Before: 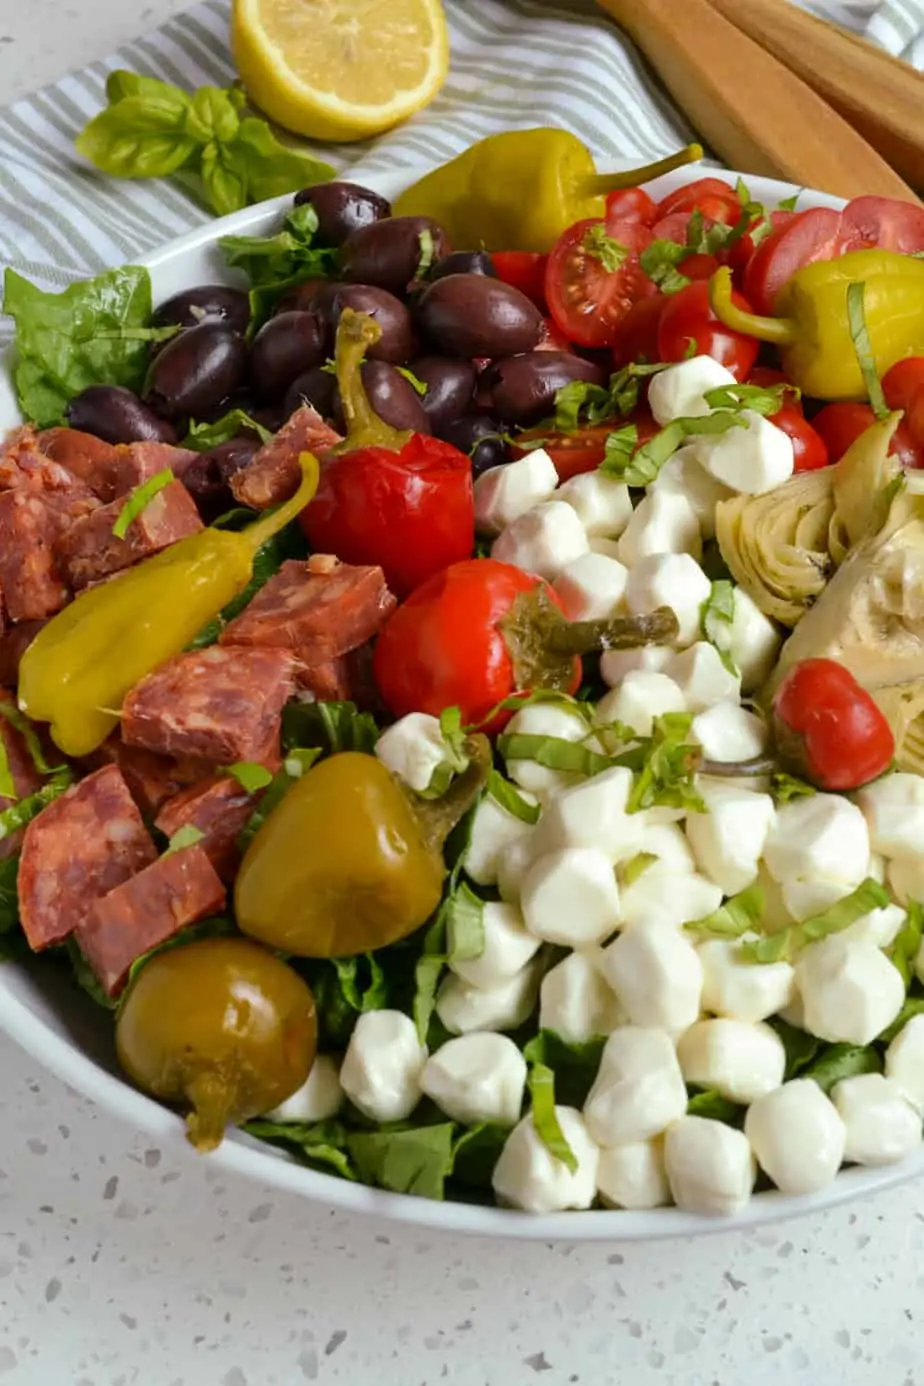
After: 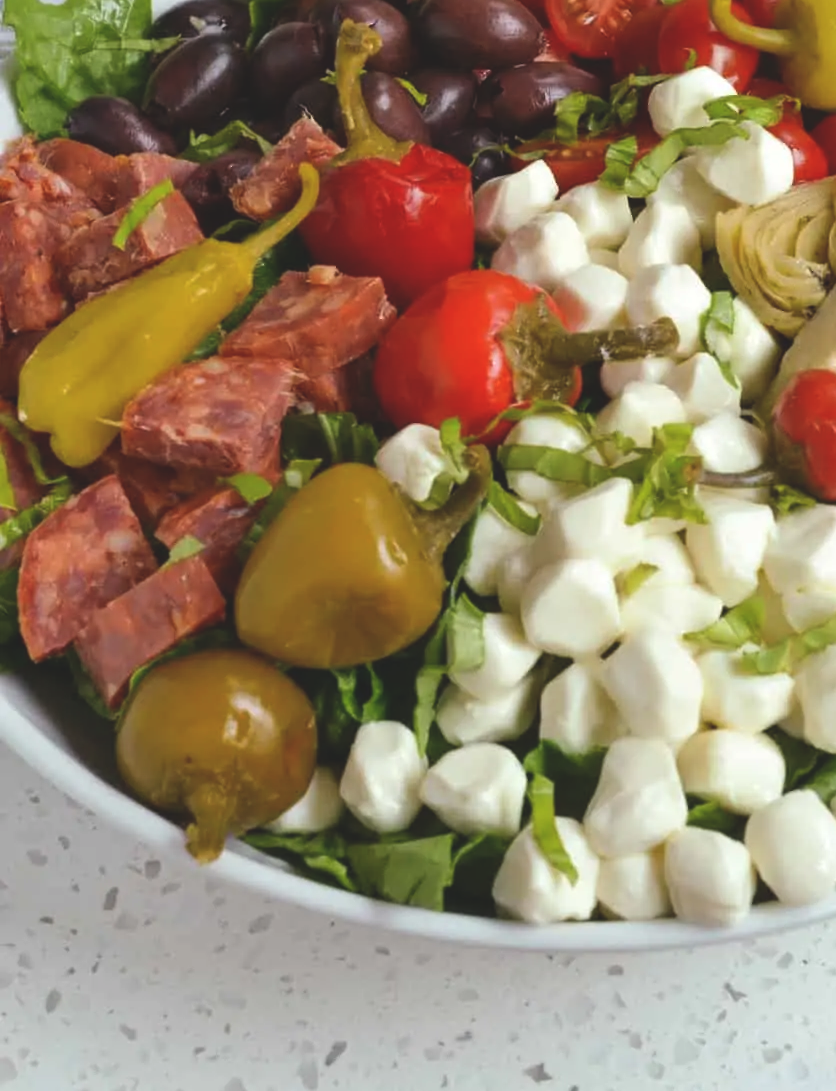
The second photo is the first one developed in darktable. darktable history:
crop: top 20.916%, right 9.437%, bottom 0.316%
exposure: black level correction -0.015, compensate highlight preservation false
